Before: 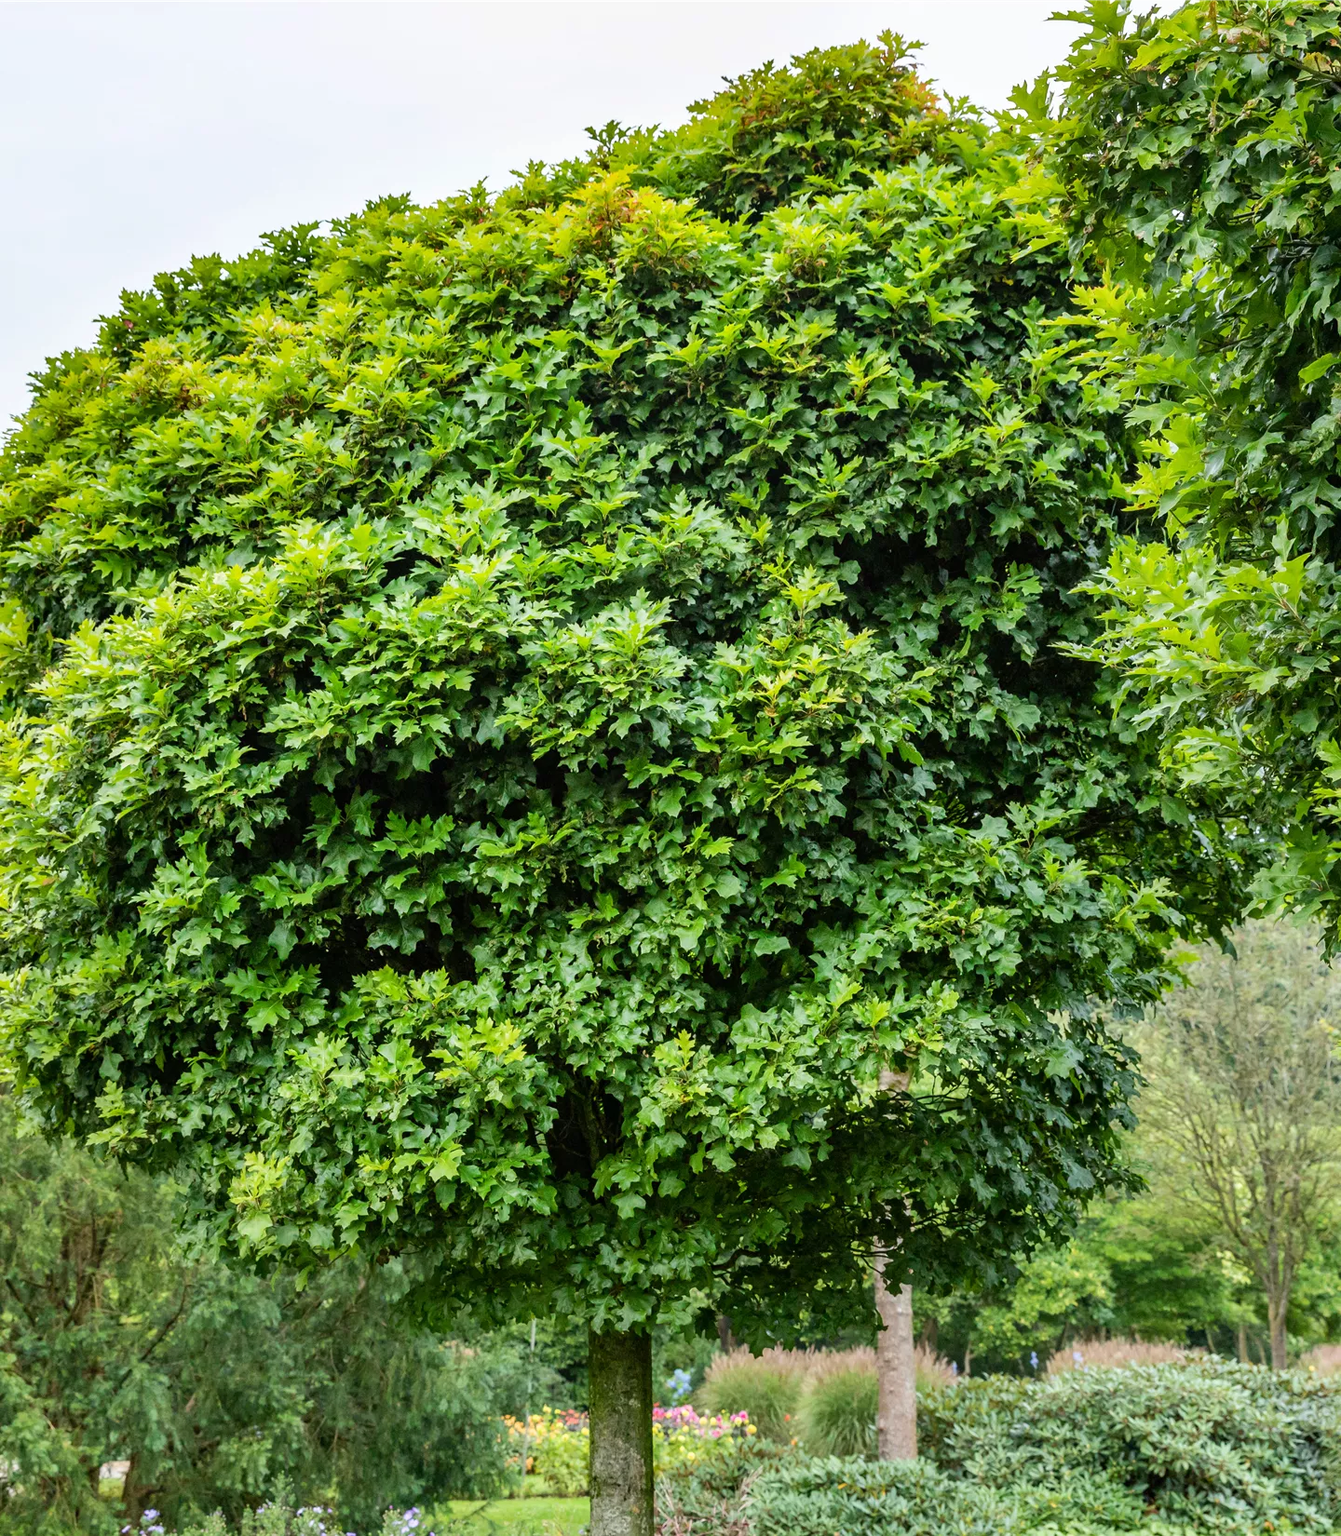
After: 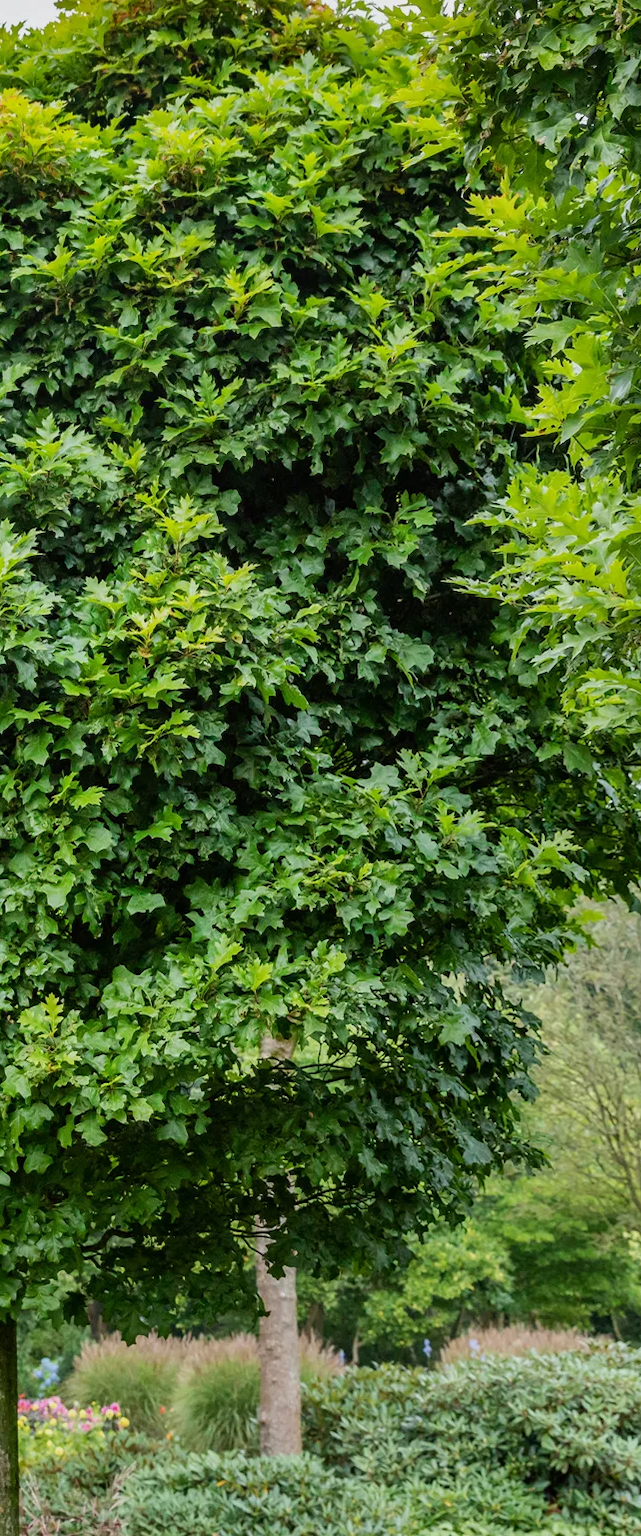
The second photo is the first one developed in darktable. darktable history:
crop: left 47.436%, top 6.791%, right 7.912%
exposure: exposure -0.298 EV, compensate exposure bias true, compensate highlight preservation false
